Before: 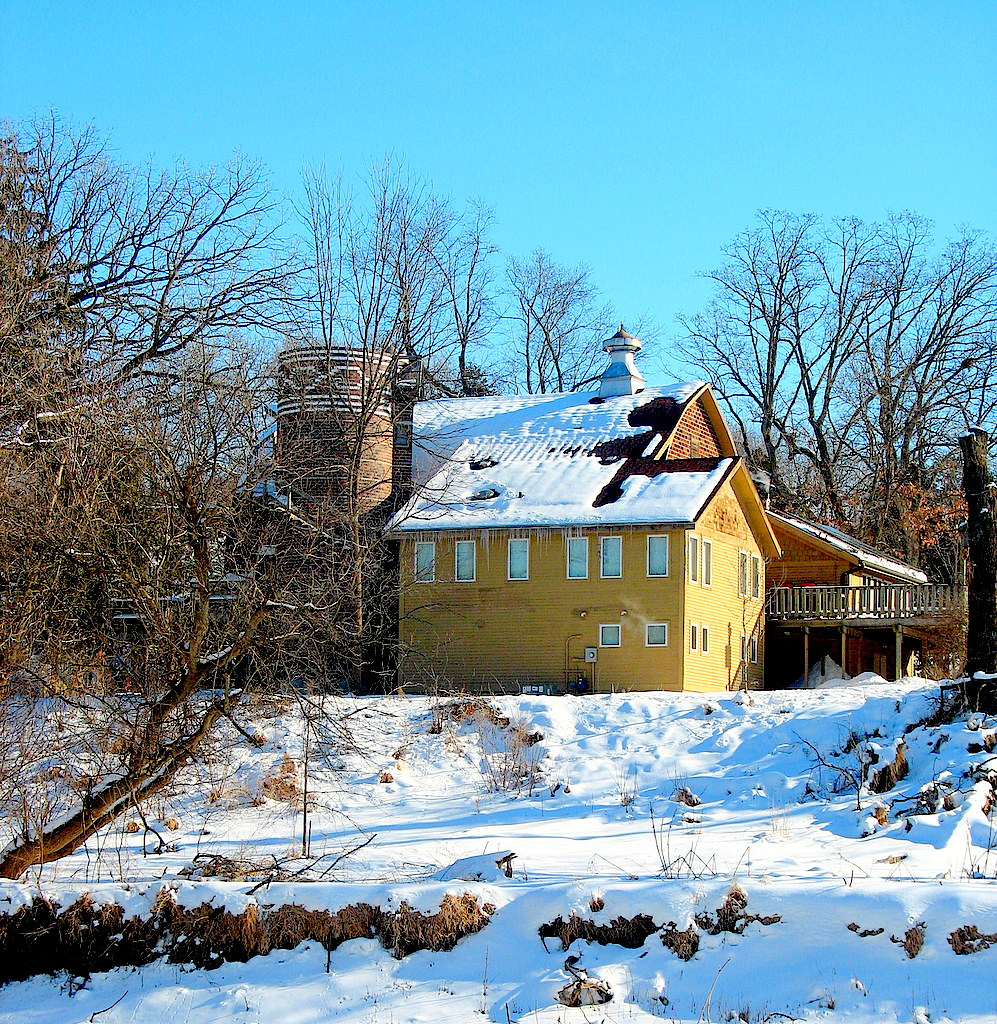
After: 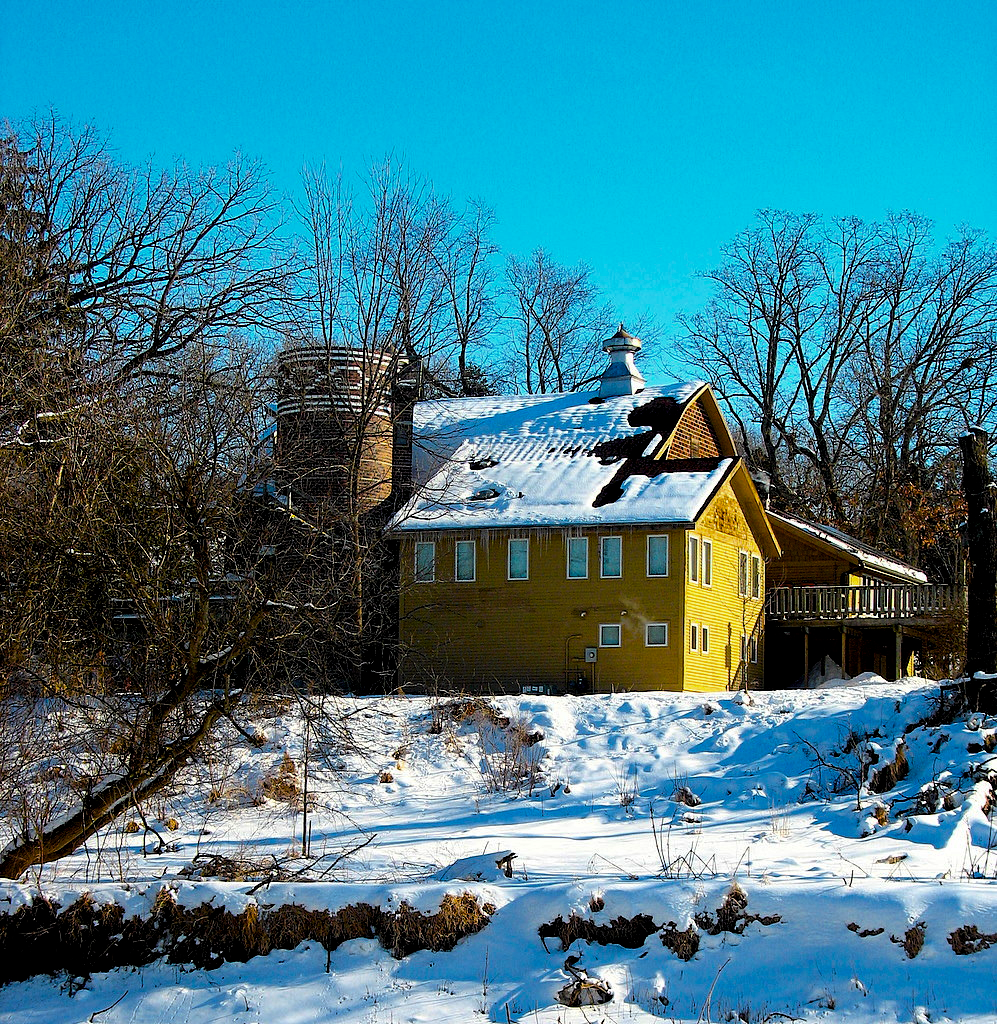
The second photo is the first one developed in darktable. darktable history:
color balance rgb: linear chroma grading › global chroma 15%, perceptual saturation grading › global saturation 30%
levels: levels [0, 0.618, 1]
